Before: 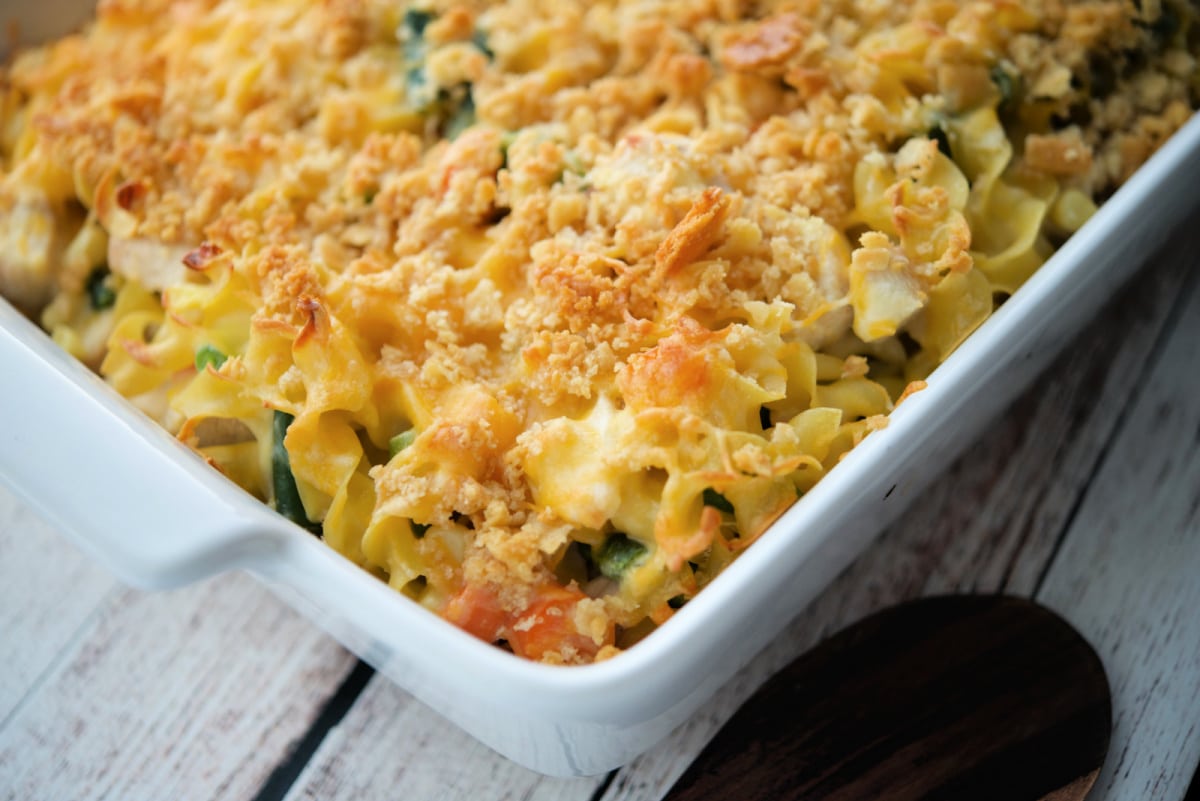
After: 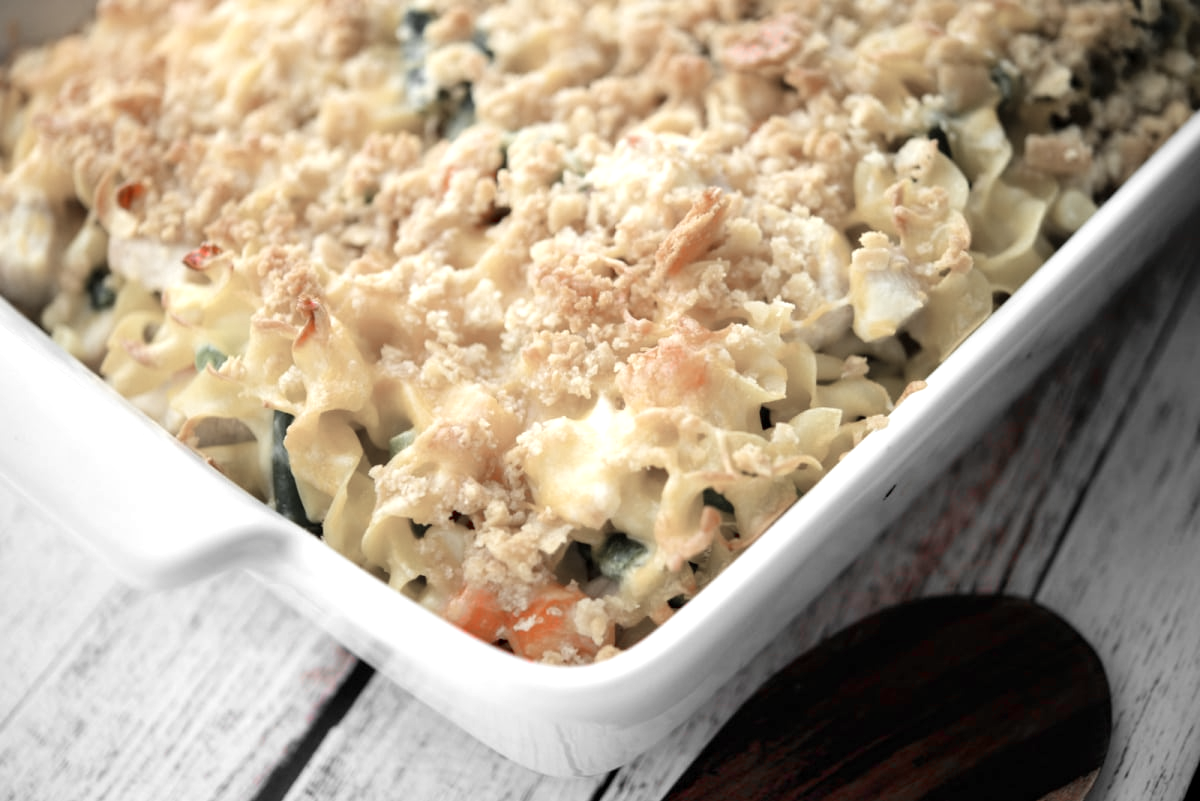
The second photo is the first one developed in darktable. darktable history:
exposure: black level correction 0.001, exposure 0.5 EV, compensate exposure bias true, compensate highlight preservation false
color zones: curves: ch1 [(0, 0.831) (0.08, 0.771) (0.157, 0.268) (0.241, 0.207) (0.562, -0.005) (0.714, -0.013) (0.876, 0.01) (1, 0.831)]
rotate and perspective: automatic cropping off
